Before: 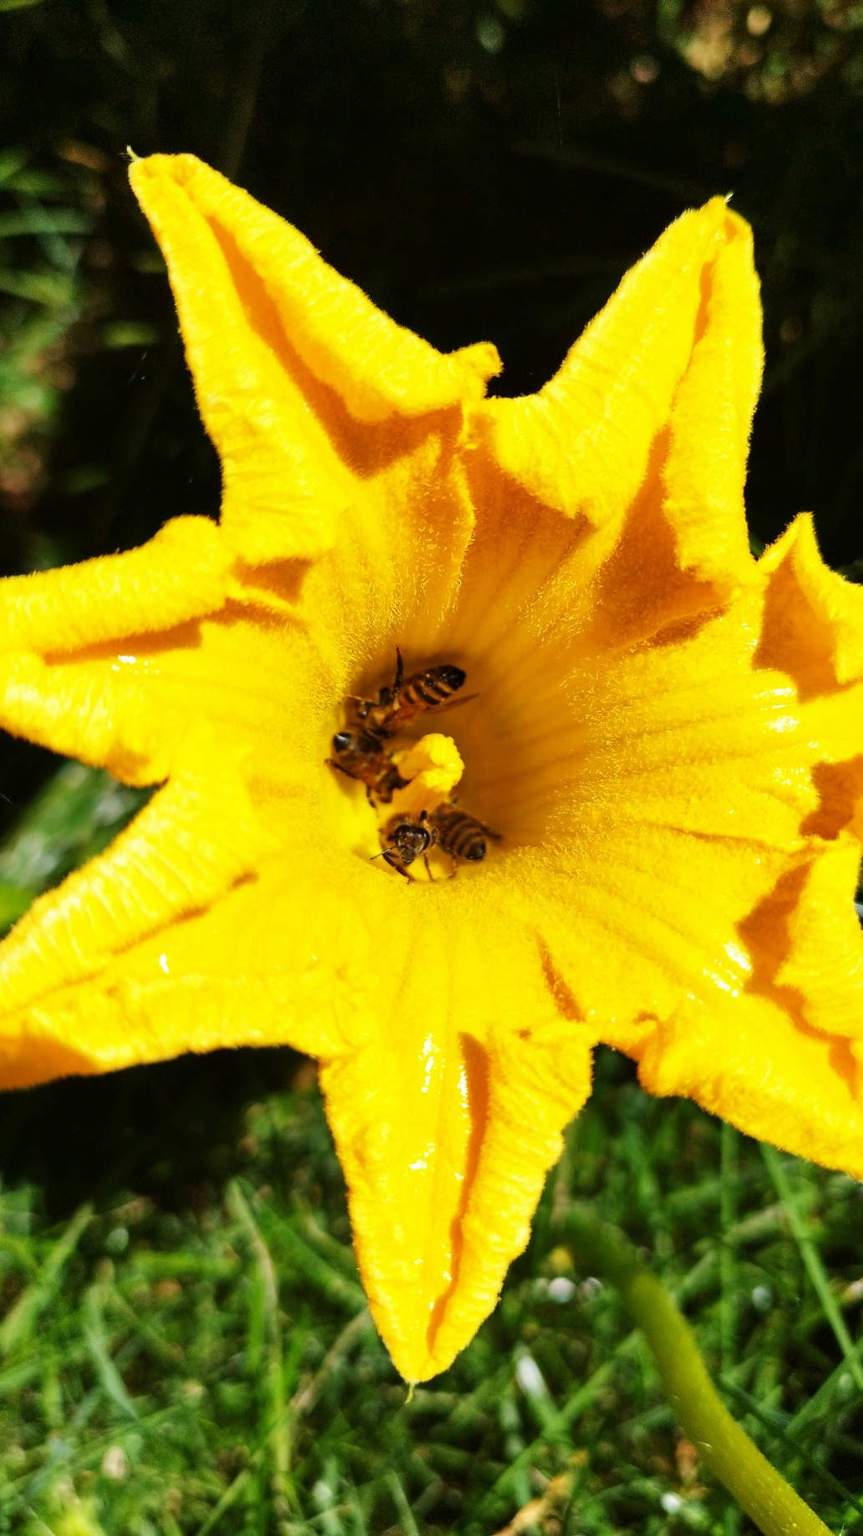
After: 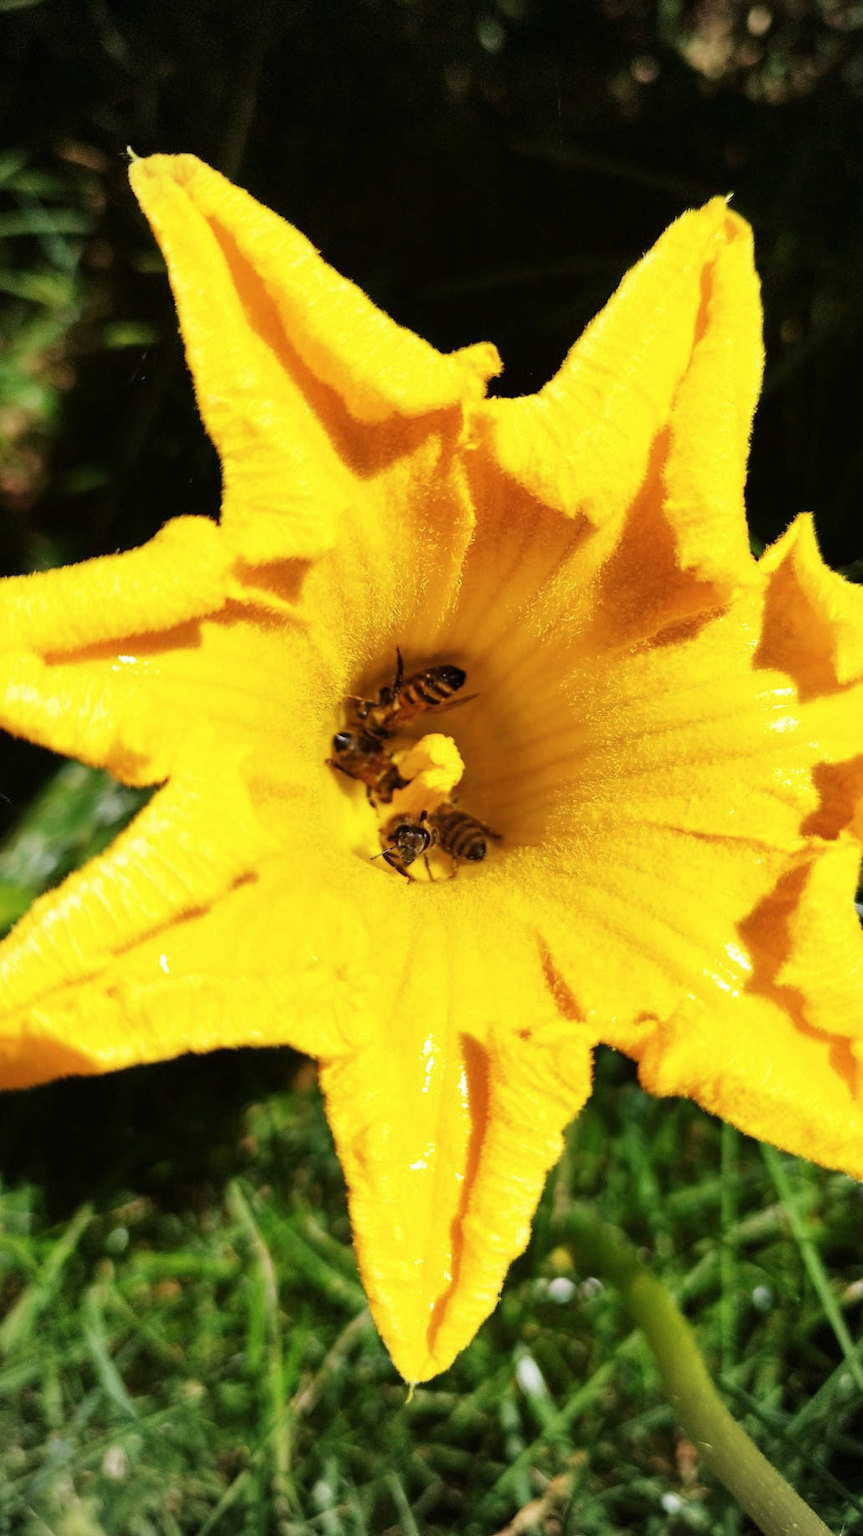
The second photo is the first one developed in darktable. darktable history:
vignetting: on, module defaults
exposure: compensate highlight preservation false
contrast brightness saturation: saturation -0.05
